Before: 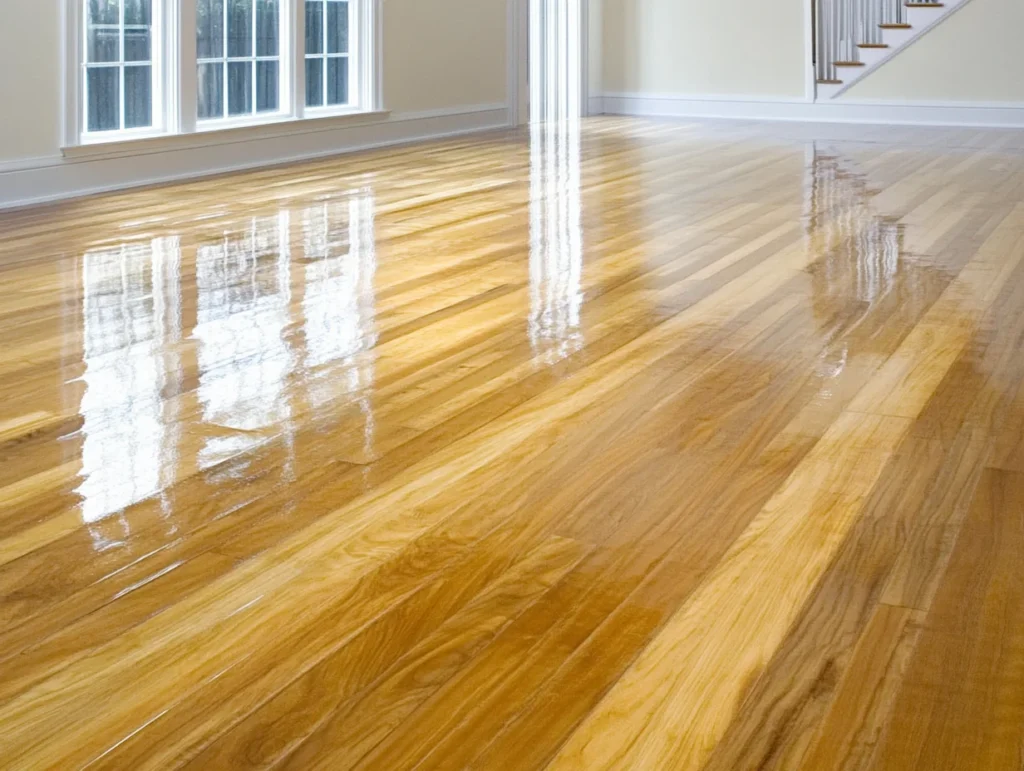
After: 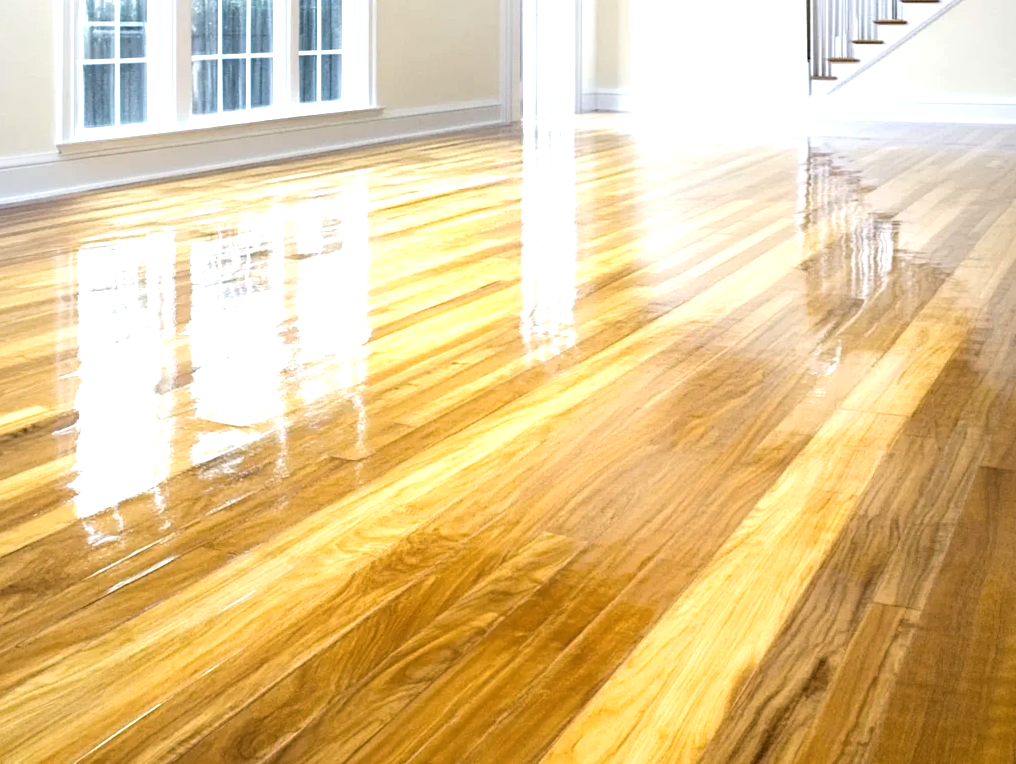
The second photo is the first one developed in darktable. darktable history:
rotate and perspective: rotation 0.192°, lens shift (horizontal) -0.015, crop left 0.005, crop right 0.996, crop top 0.006, crop bottom 0.99
tone equalizer: -8 EV -1.08 EV, -7 EV -1.01 EV, -6 EV -0.867 EV, -5 EV -0.578 EV, -3 EV 0.578 EV, -2 EV 0.867 EV, -1 EV 1.01 EV, +0 EV 1.08 EV, edges refinement/feathering 500, mask exposure compensation -1.57 EV, preserve details no
